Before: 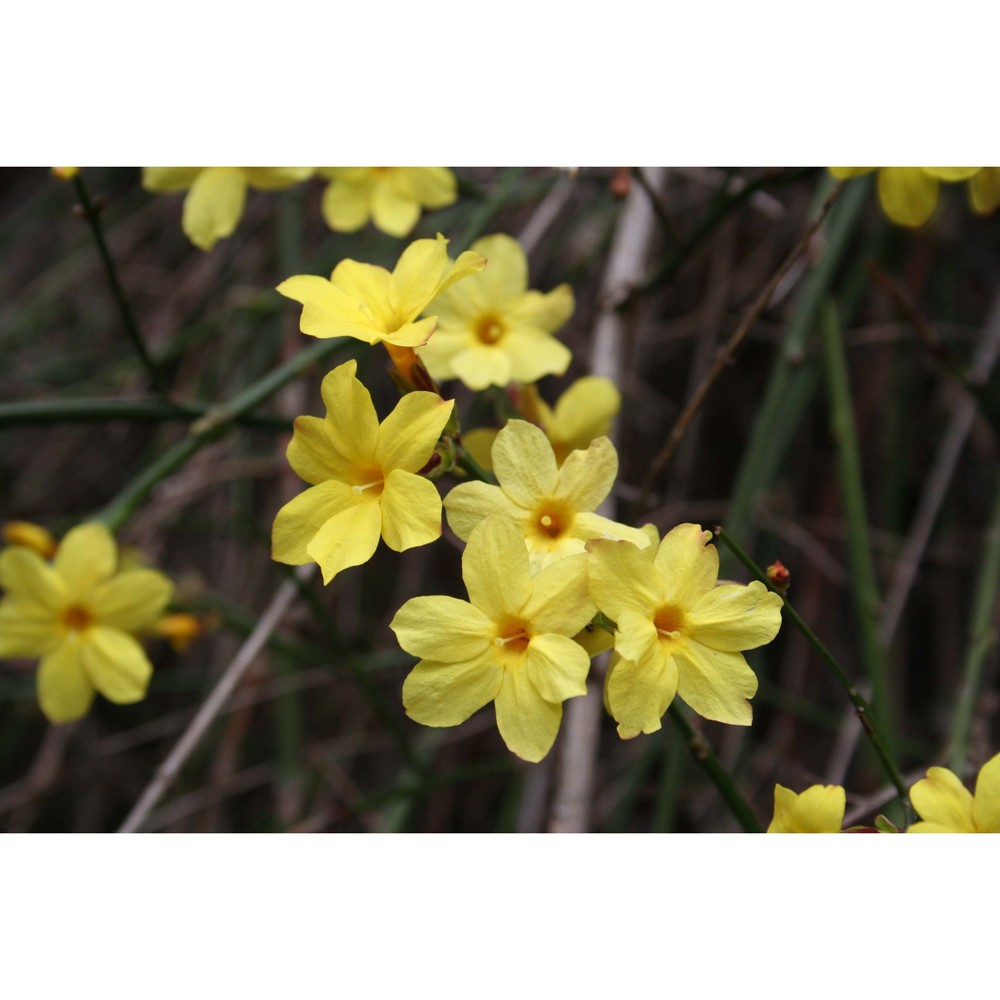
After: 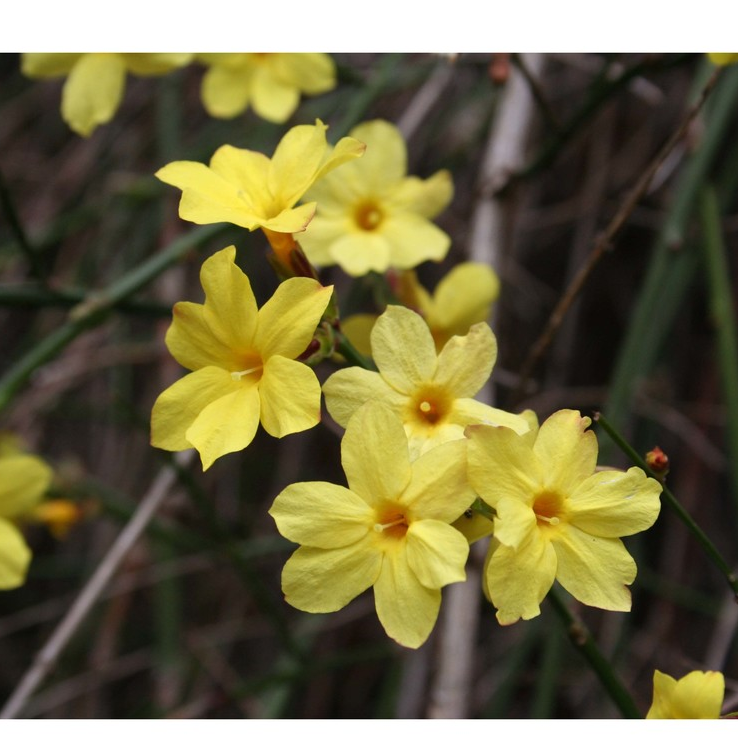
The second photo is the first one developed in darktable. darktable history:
crop and rotate: left 12.129%, top 11.422%, right 14.001%, bottom 13.8%
